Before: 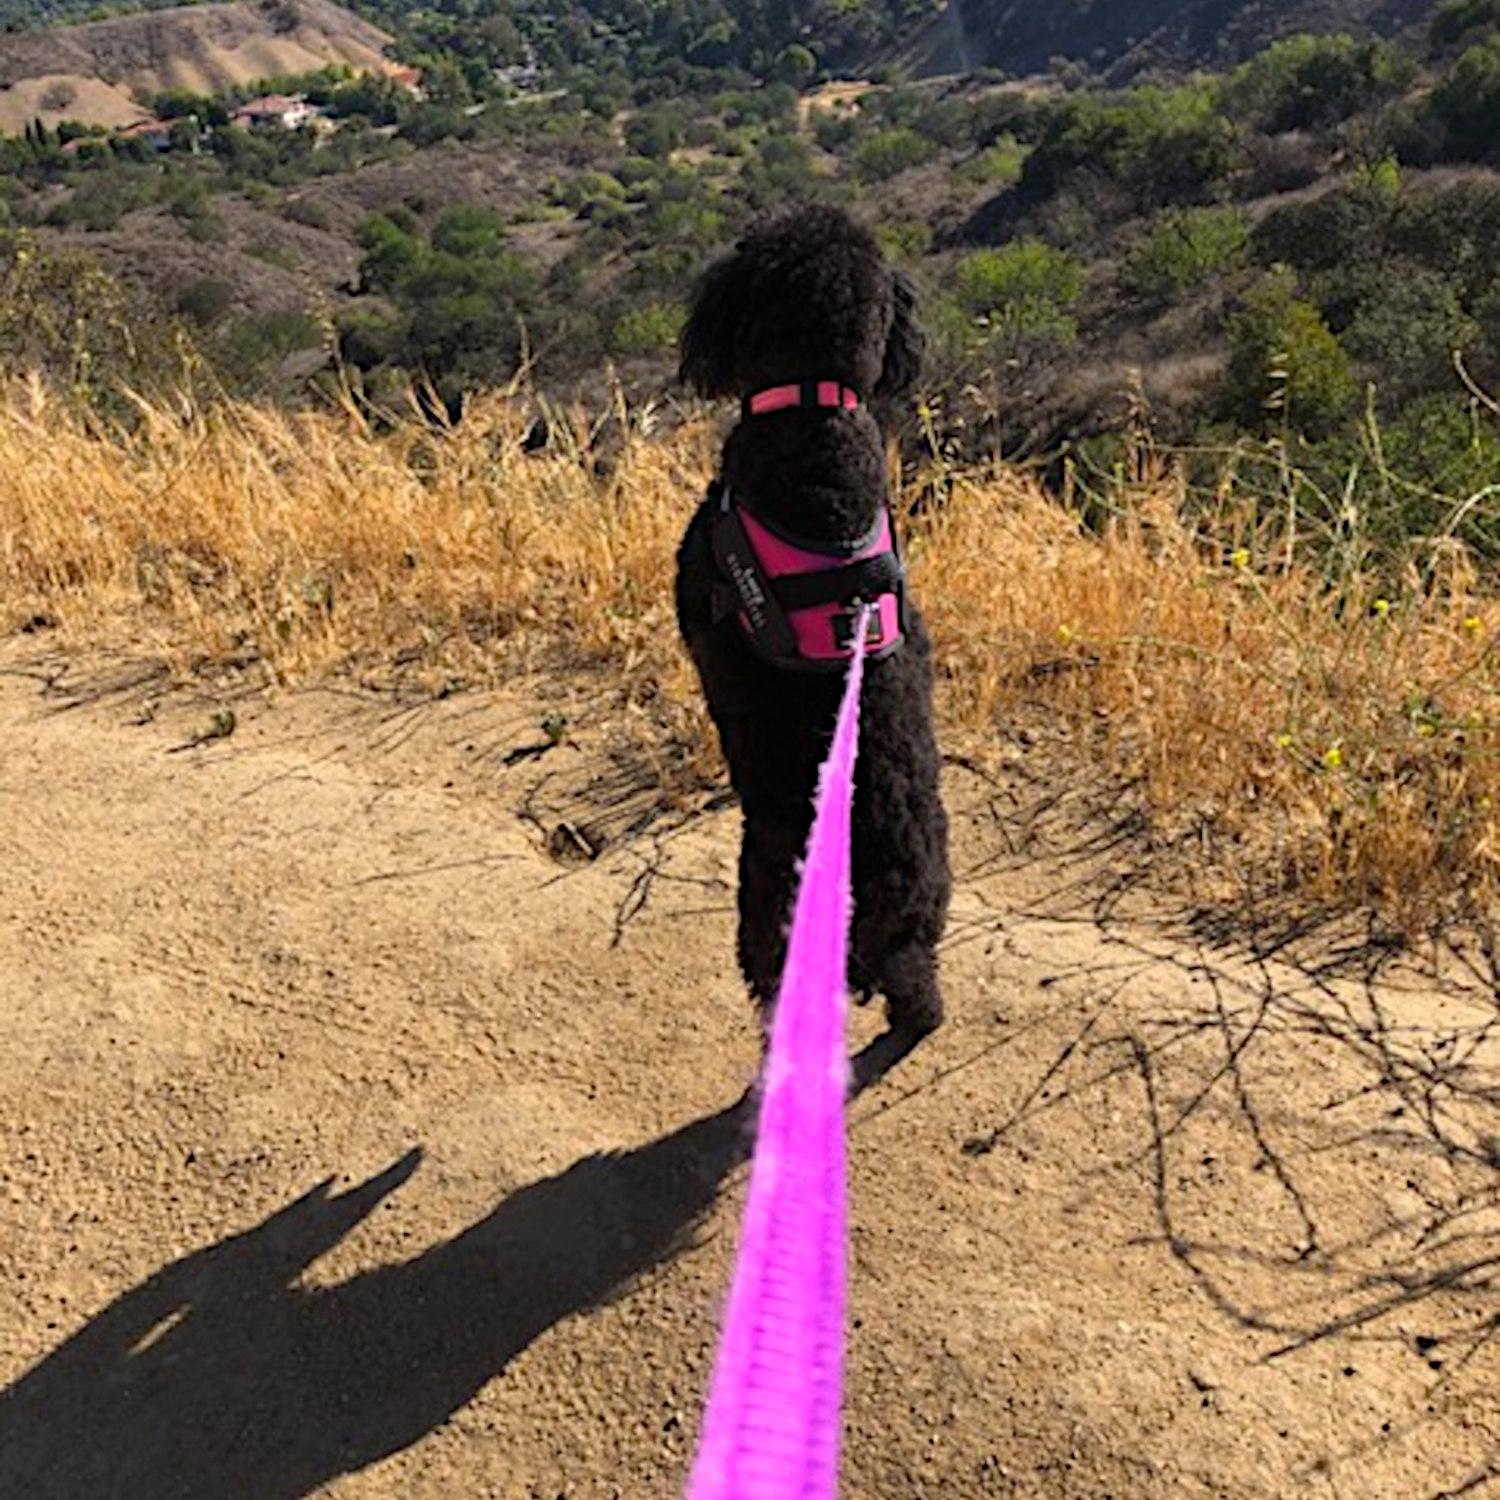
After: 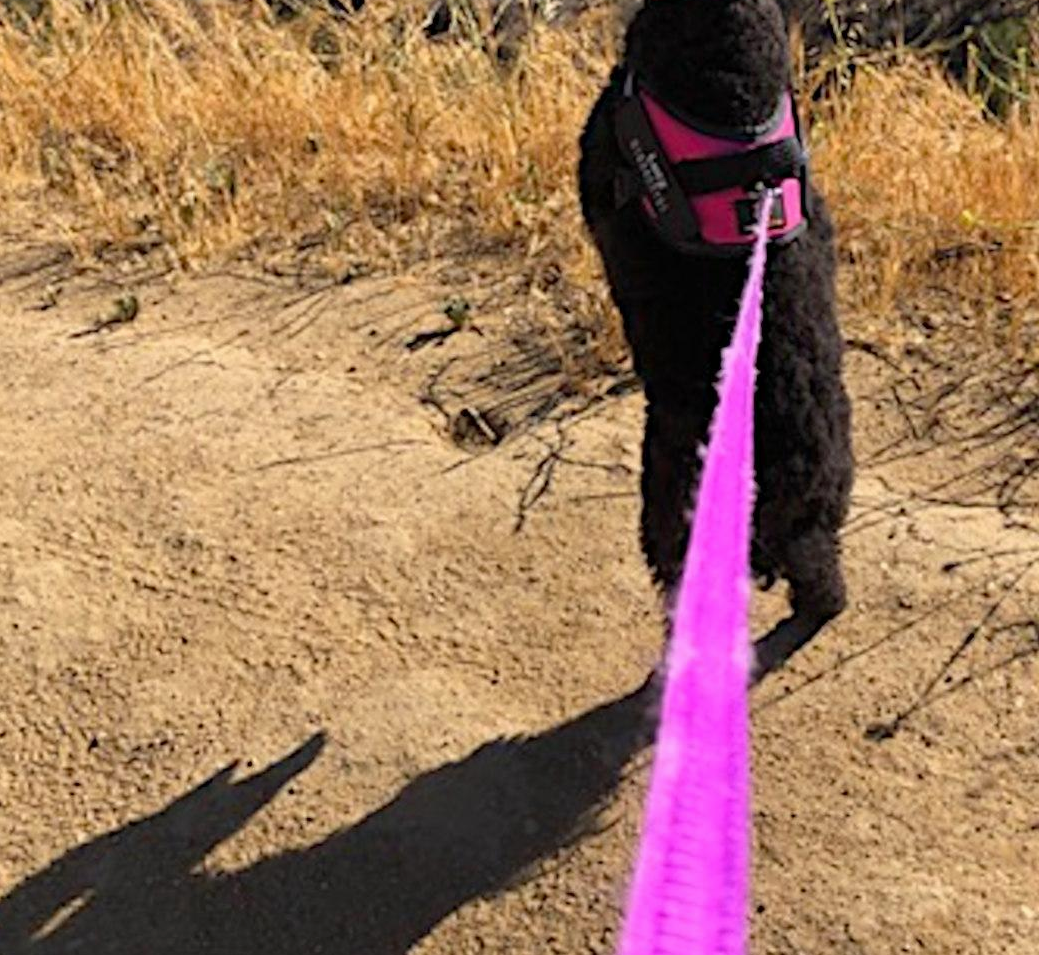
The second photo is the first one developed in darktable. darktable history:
crop: left 6.488%, top 27.668%, right 24.183%, bottom 8.656%
tone equalizer: -7 EV 0.18 EV, -6 EV 0.12 EV, -5 EV 0.08 EV, -4 EV 0.04 EV, -2 EV -0.02 EV, -1 EV -0.04 EV, +0 EV -0.06 EV, luminance estimator HSV value / RGB max
